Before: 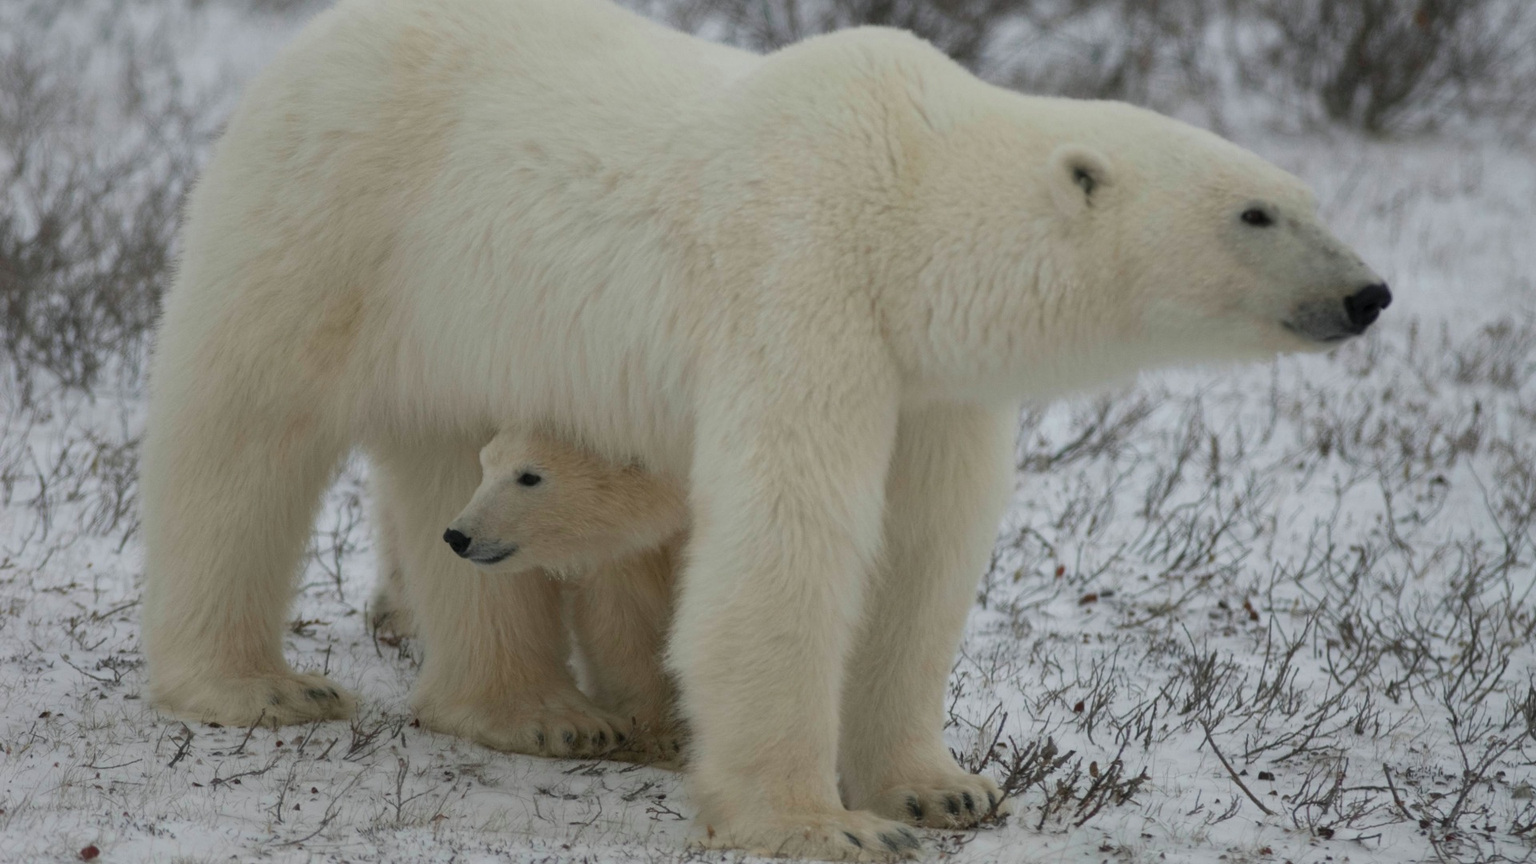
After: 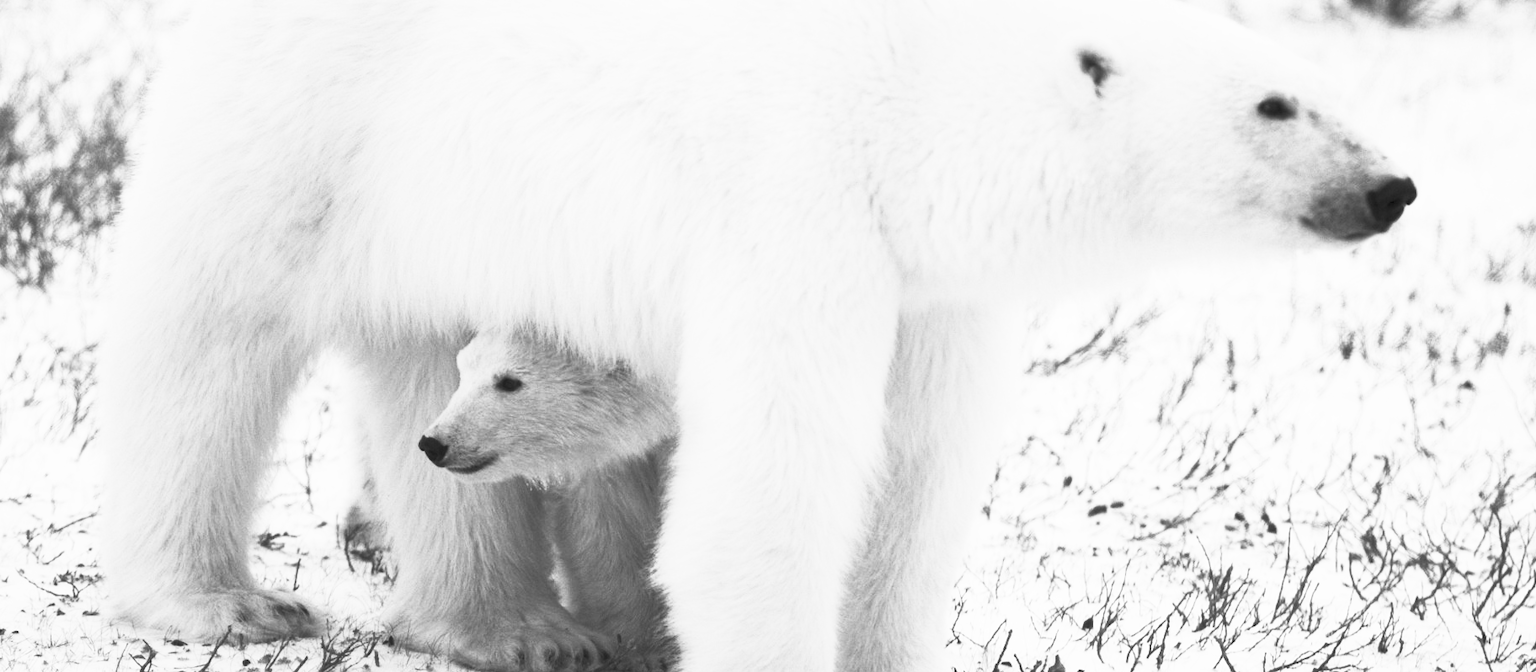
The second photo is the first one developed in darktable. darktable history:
monochrome: on, module defaults
crop and rotate: left 2.991%, top 13.302%, right 1.981%, bottom 12.636%
contrast brightness saturation: contrast 1, brightness 1, saturation 1
color balance rgb: linear chroma grading › shadows 10%, linear chroma grading › highlights 10%, linear chroma grading › global chroma 15%, linear chroma grading › mid-tones 15%, perceptual saturation grading › global saturation 40%, perceptual saturation grading › highlights -25%, perceptual saturation grading › mid-tones 35%, perceptual saturation grading › shadows 35%, perceptual brilliance grading › global brilliance 11.29%, global vibrance 11.29%
